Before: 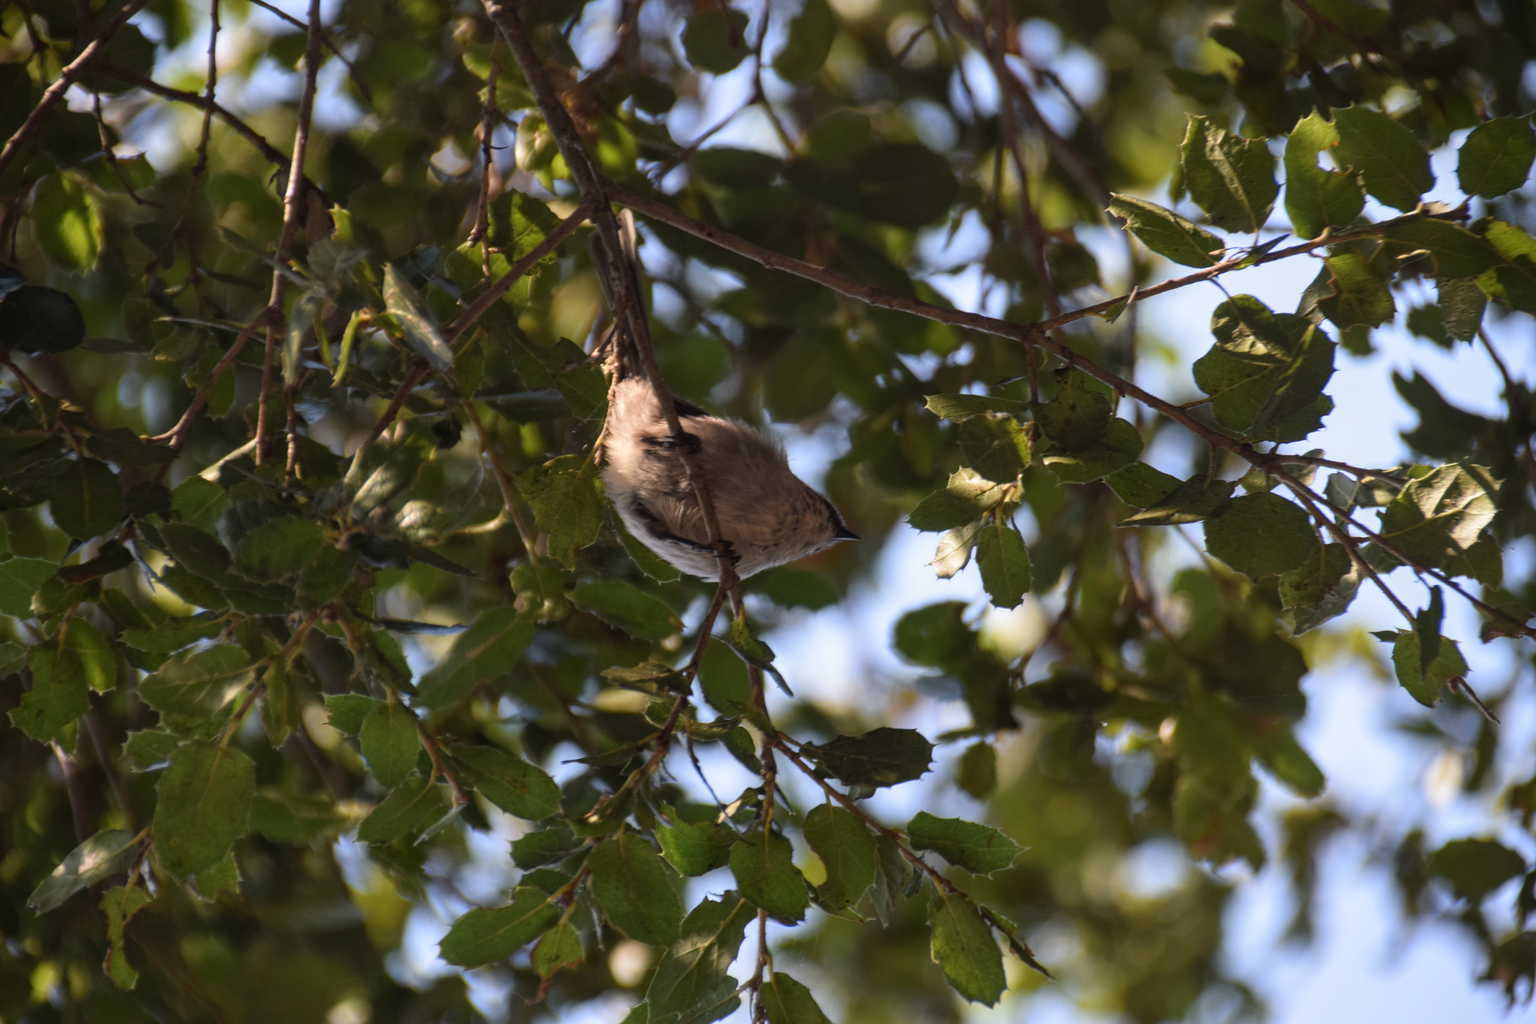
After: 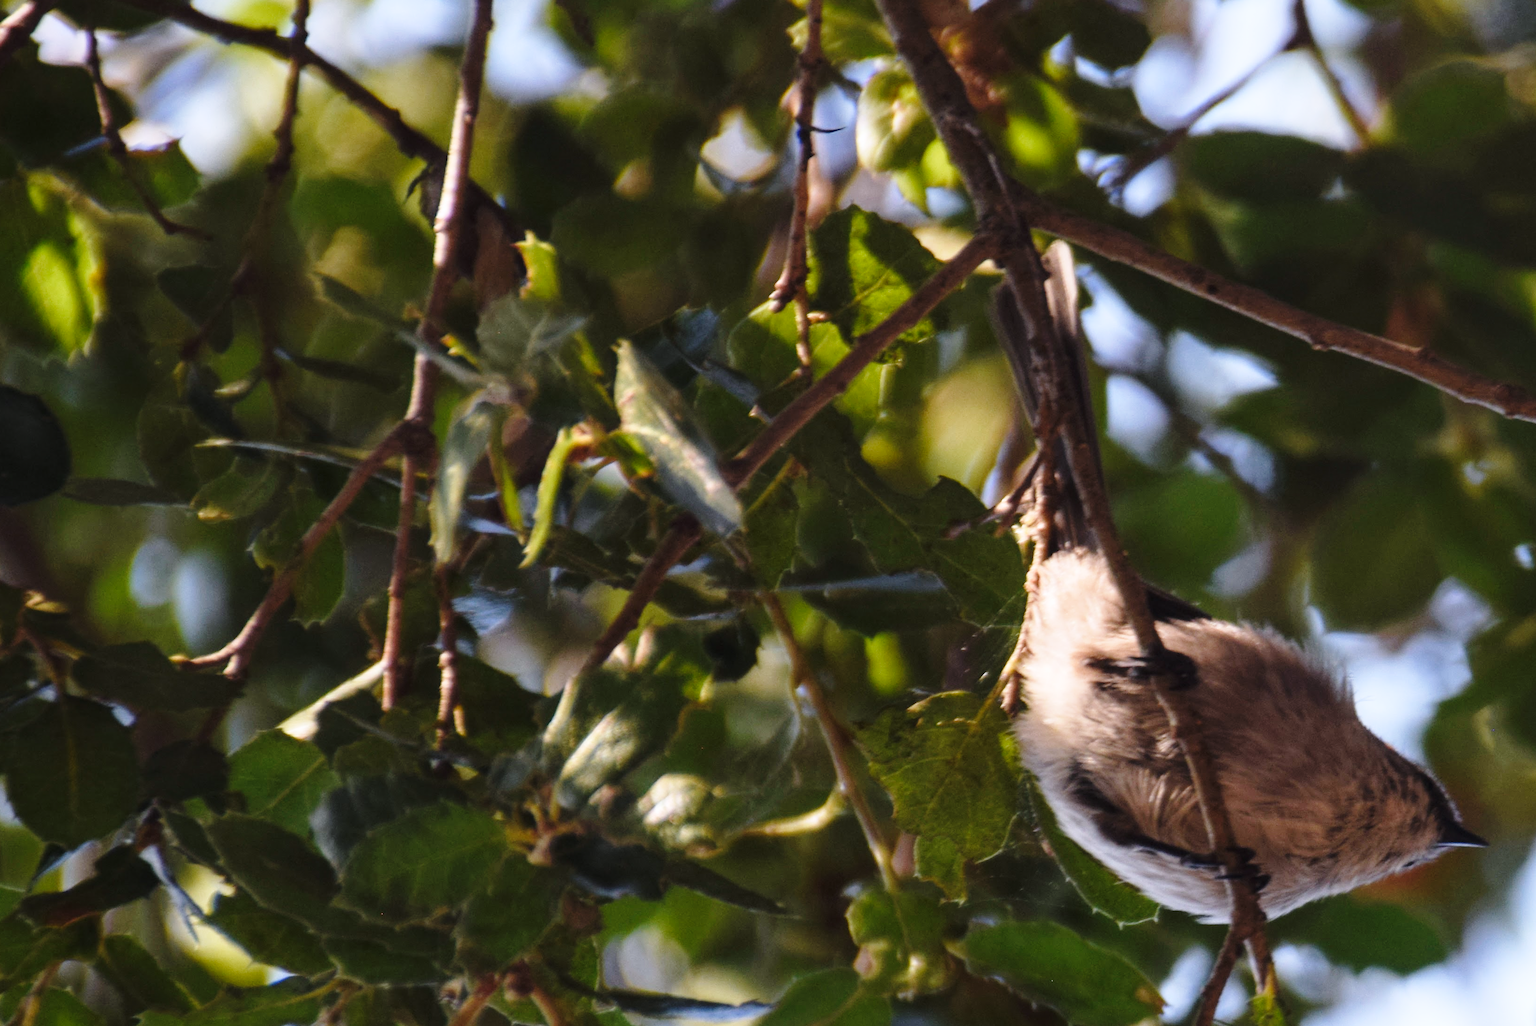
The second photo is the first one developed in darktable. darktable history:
color calibration: illuminant as shot in camera, x 0.358, y 0.373, temperature 4628.91 K
crop and rotate: left 3.047%, top 7.509%, right 42.236%, bottom 37.598%
vibrance: vibrance 15%
base curve: curves: ch0 [(0, 0) (0.028, 0.03) (0.121, 0.232) (0.46, 0.748) (0.859, 0.968) (1, 1)], preserve colors none
